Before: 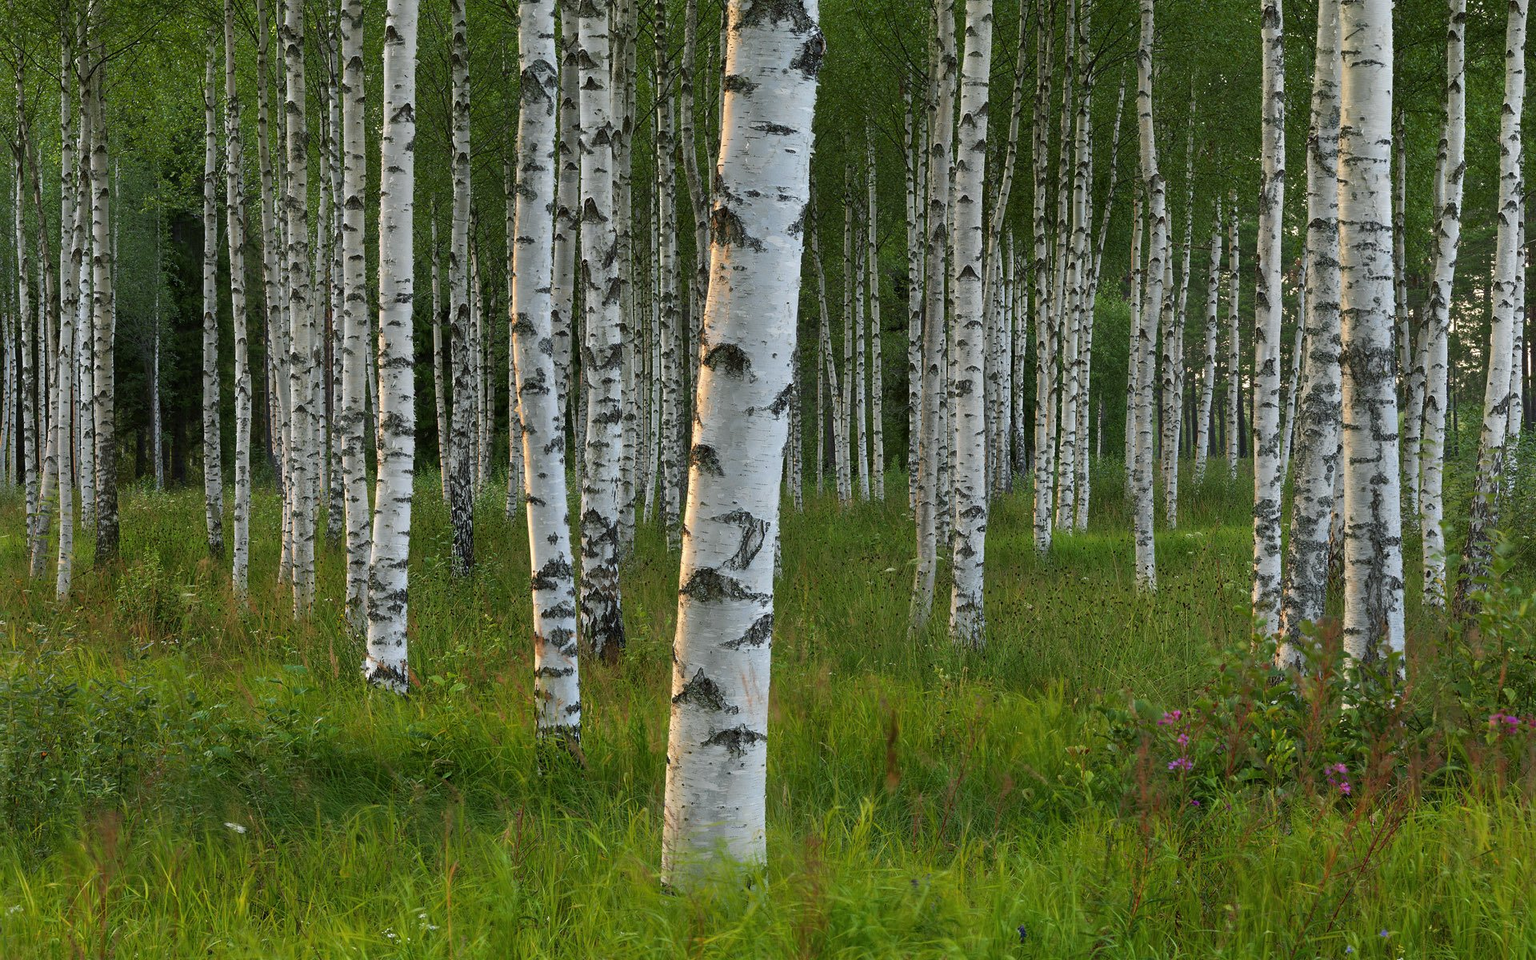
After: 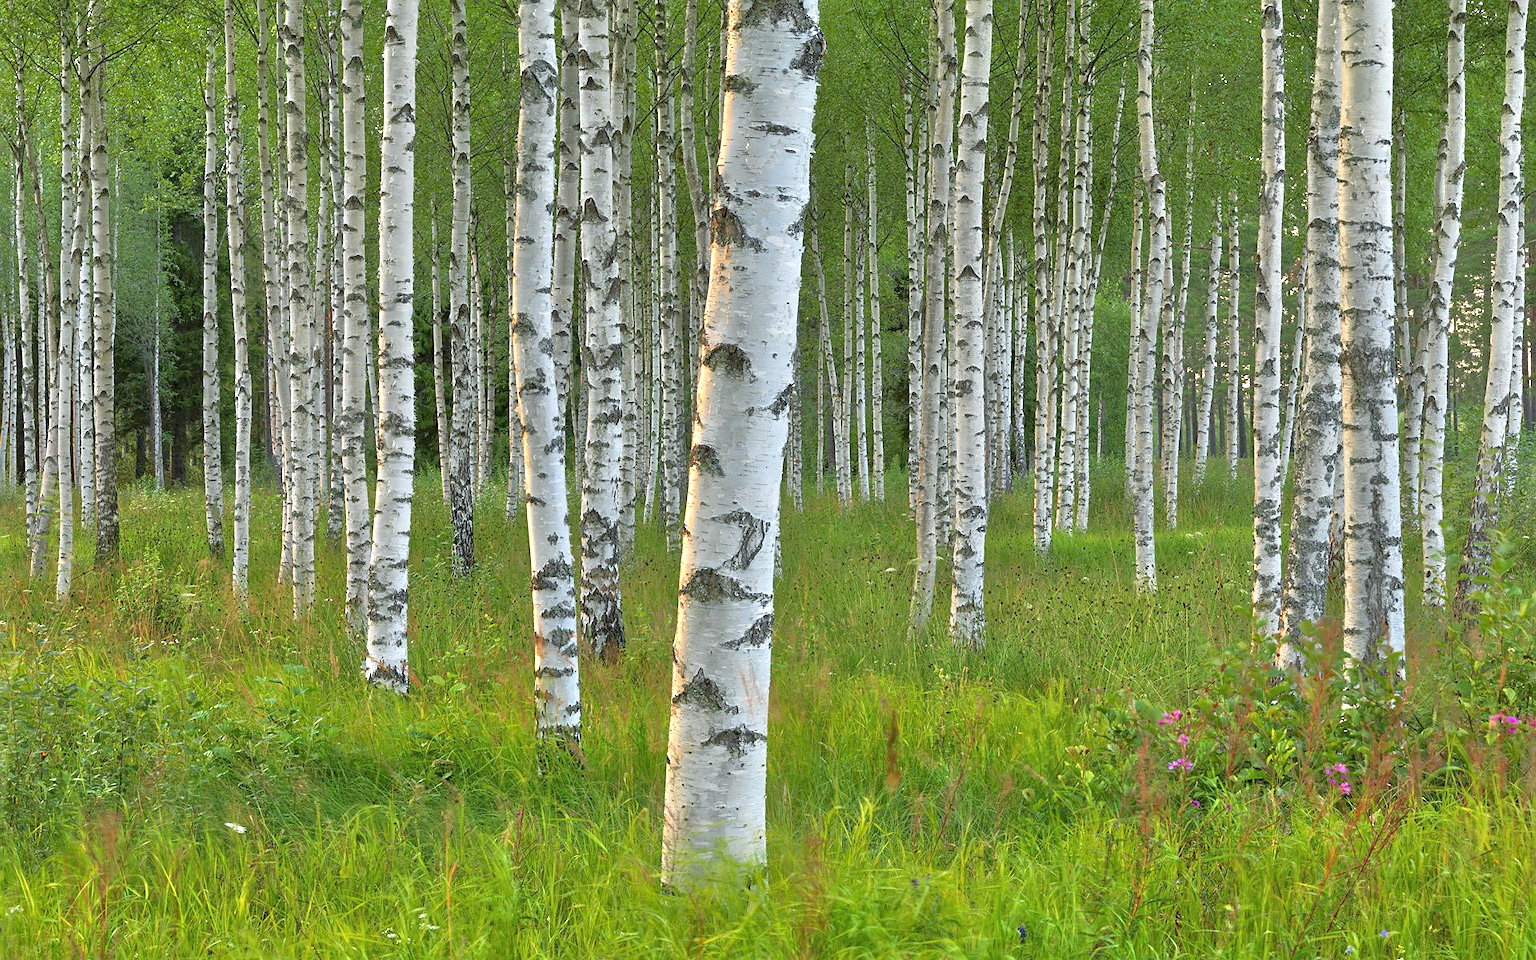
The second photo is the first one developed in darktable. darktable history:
tone equalizer: -8 EV 1.99 EV, -7 EV 1.96 EV, -6 EV 1.98 EV, -5 EV 1.99 EV, -4 EV 1.98 EV, -3 EV 1.48 EV, -2 EV 0.995 EV, -1 EV 0.512 EV, smoothing 1
sharpen: amount 0.209
